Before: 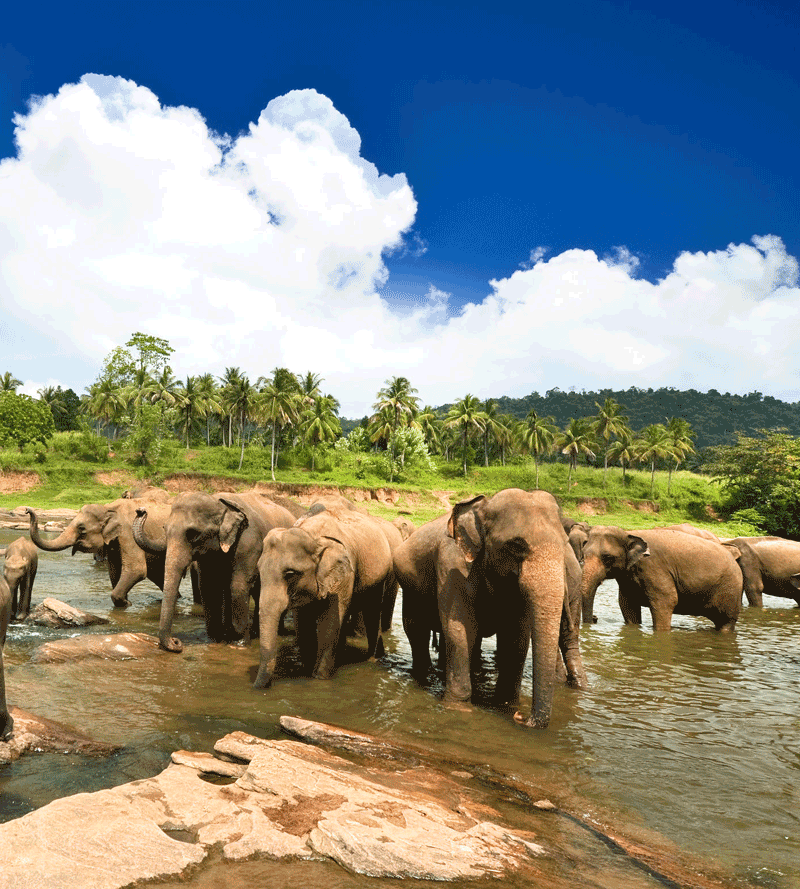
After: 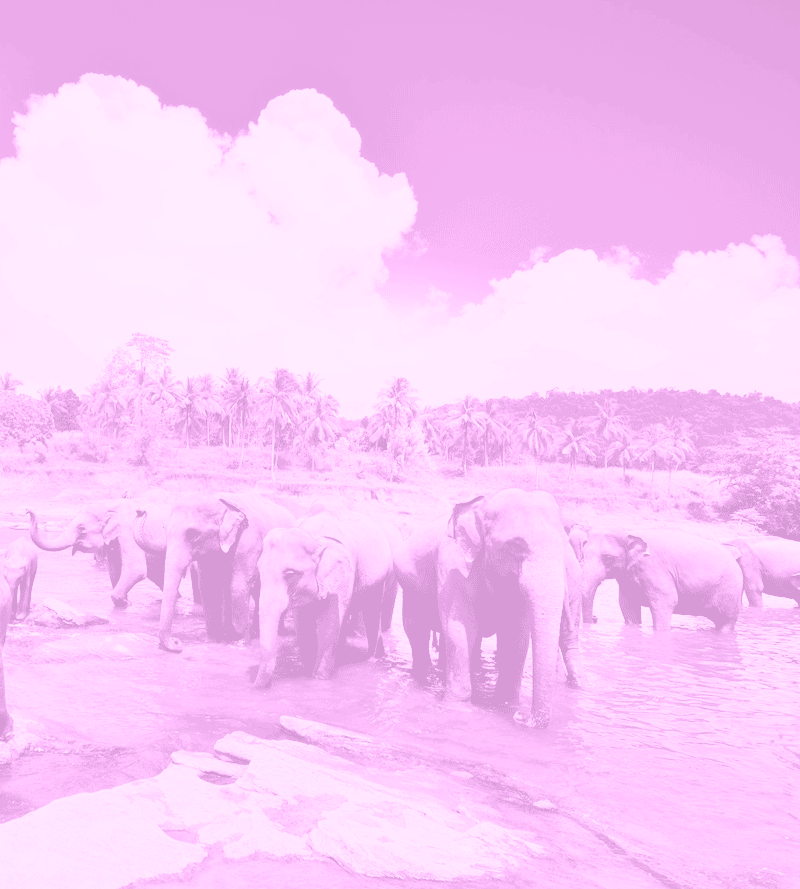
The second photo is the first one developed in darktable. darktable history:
color balance rgb: shadows lift › luminance 0.49%, shadows lift › chroma 6.83%, shadows lift › hue 300.29°, power › hue 208.98°, highlights gain › luminance 20.24%, highlights gain › chroma 13.17%, highlights gain › hue 173.85°, perceptual saturation grading › global saturation 18.05%
tone curve: curves: ch0 [(0, 0) (0.239, 0.248) (0.508, 0.606) (0.828, 0.878) (1, 1)]; ch1 [(0, 0) (0.401, 0.42) (0.442, 0.47) (0.492, 0.498) (0.511, 0.516) (0.555, 0.586) (0.681, 0.739) (1, 1)]; ch2 [(0, 0) (0.411, 0.433) (0.5, 0.504) (0.545, 0.574) (1, 1)], color space Lab, independent channels, preserve colors none
colorize: hue 331.2°, saturation 75%, source mix 30.28%, lightness 70.52%, version 1
